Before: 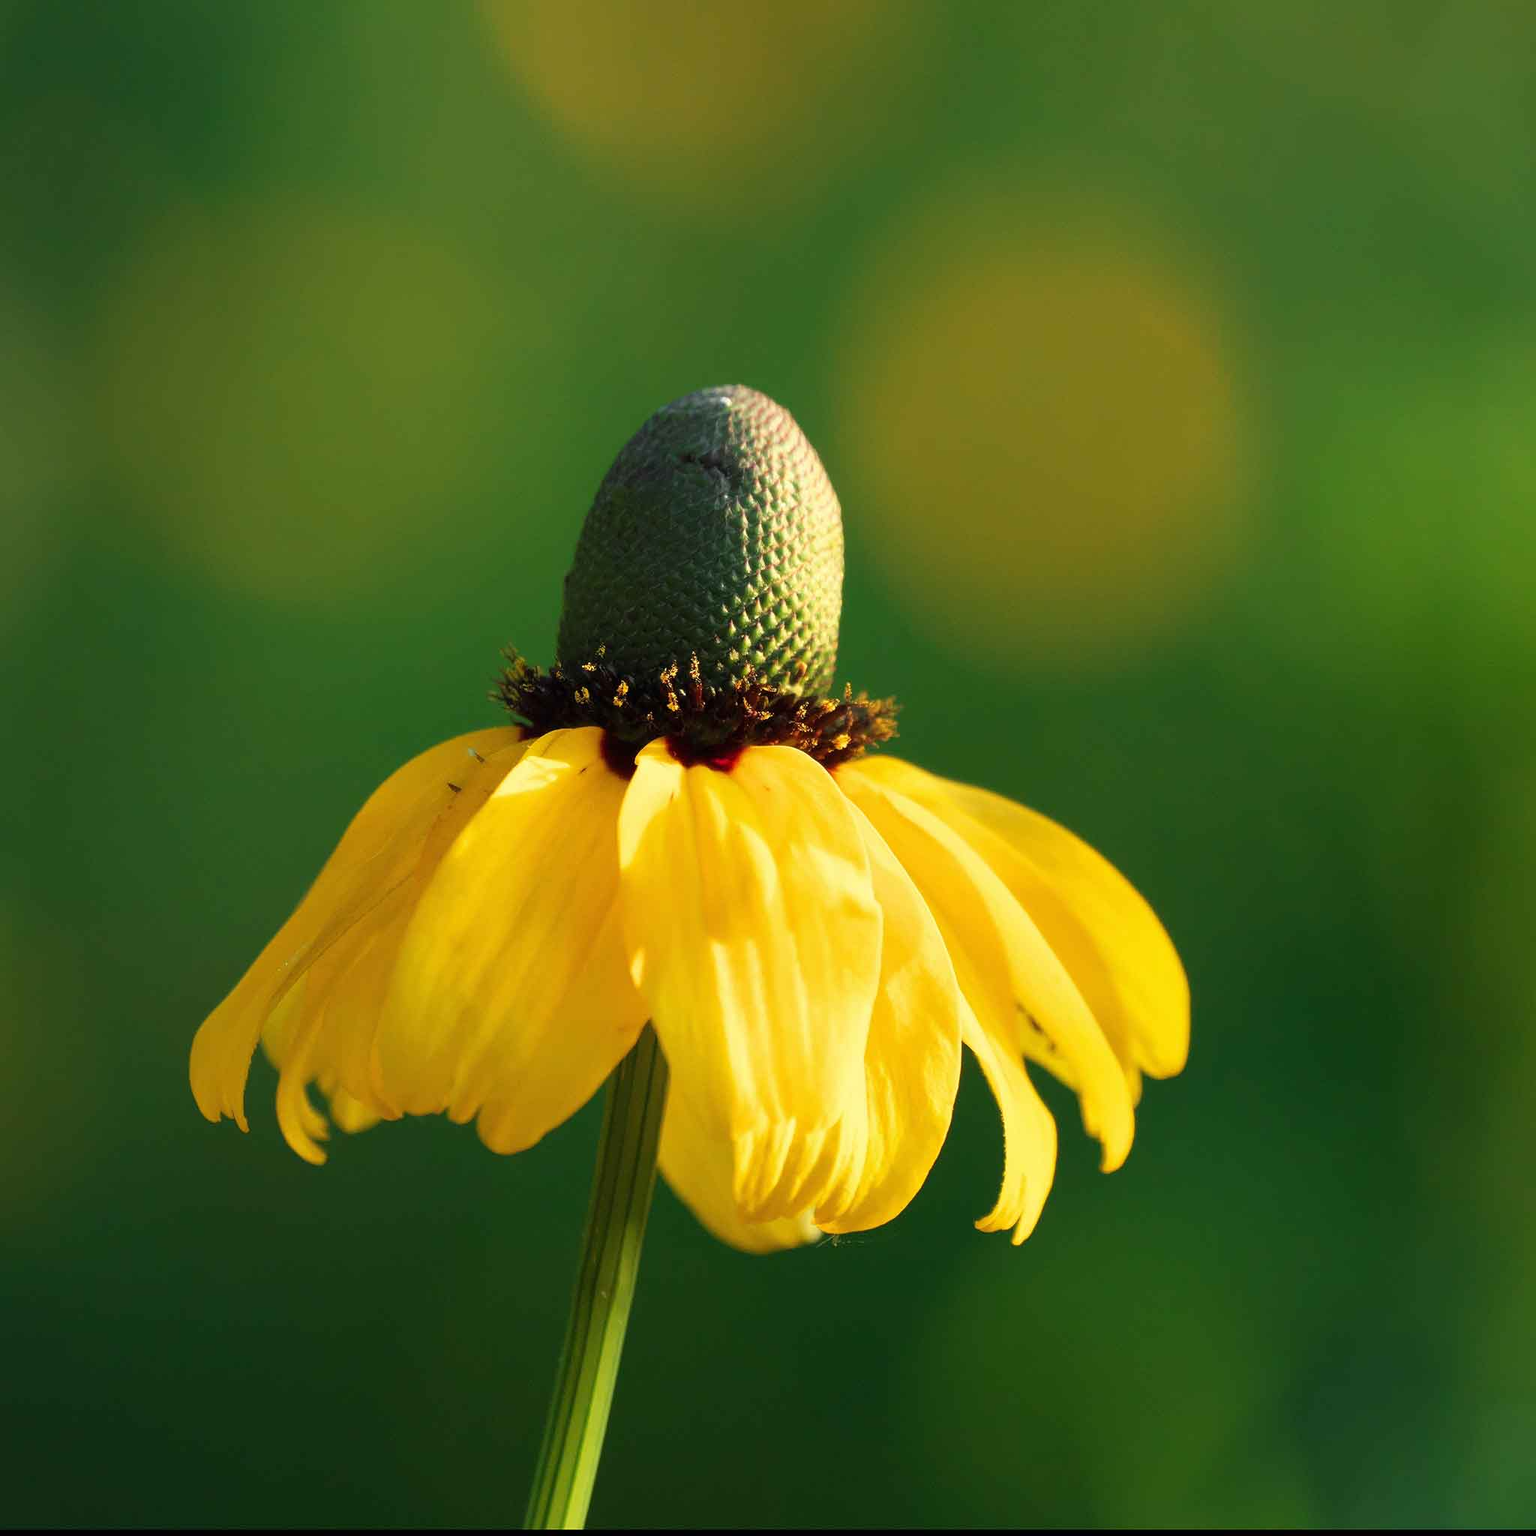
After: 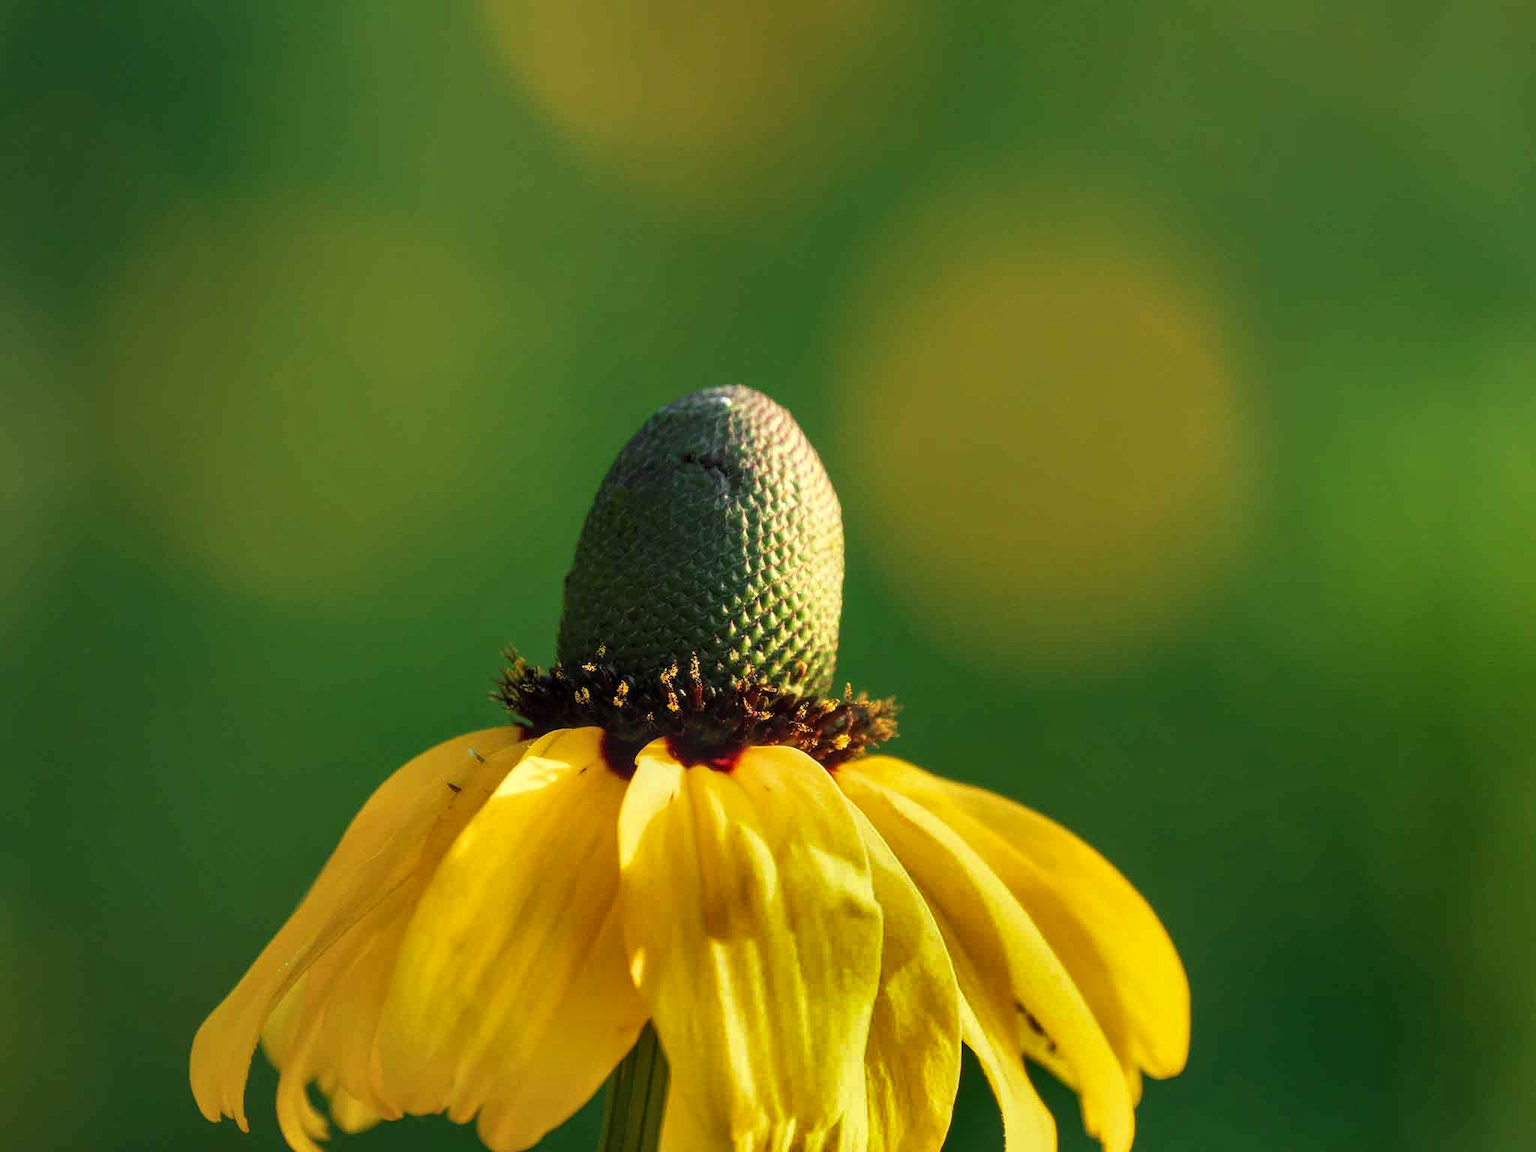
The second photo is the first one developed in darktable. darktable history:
shadows and highlights: shadows 20.91, highlights -82.73, soften with gaussian
local contrast: on, module defaults
crop: bottom 24.988%
